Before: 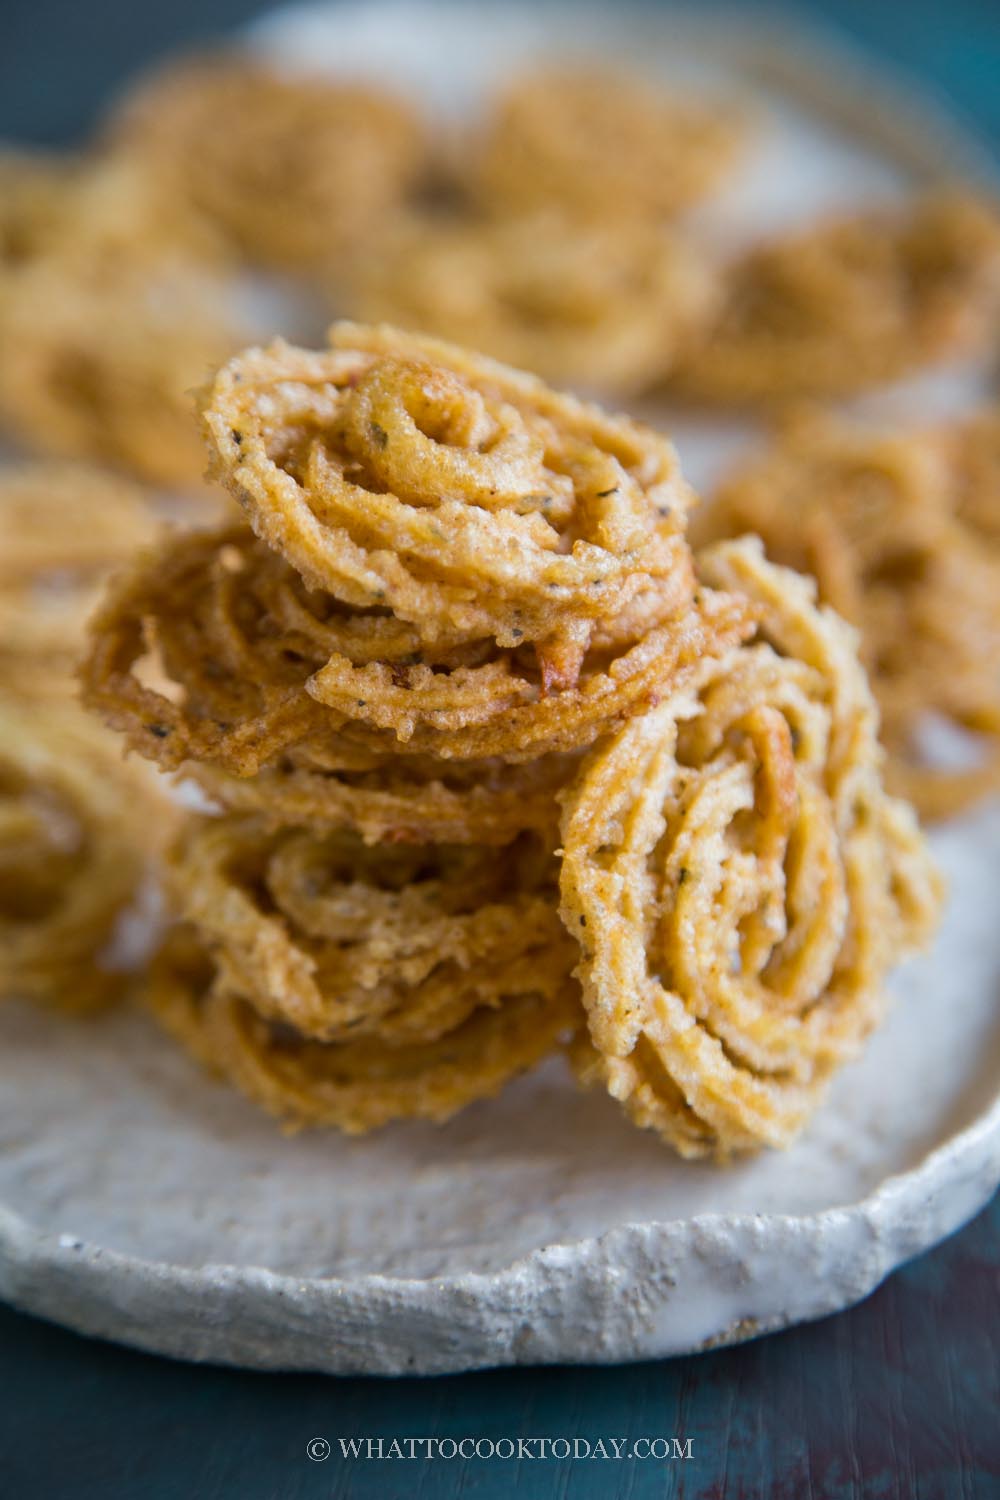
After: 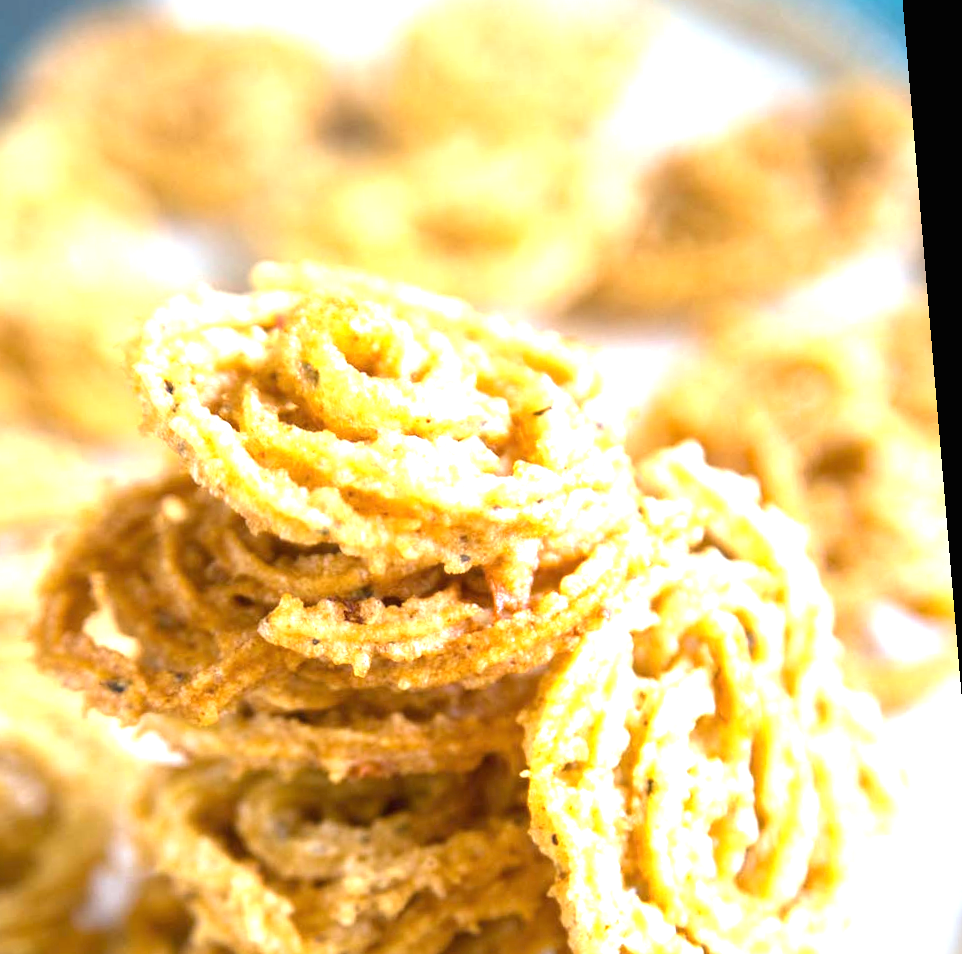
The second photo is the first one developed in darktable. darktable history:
crop and rotate: left 9.345%, top 7.22%, right 4.982%, bottom 32.331%
exposure: black level correction 0, exposure 1.75 EV, compensate exposure bias true, compensate highlight preservation false
rotate and perspective: rotation -4.86°, automatic cropping off
